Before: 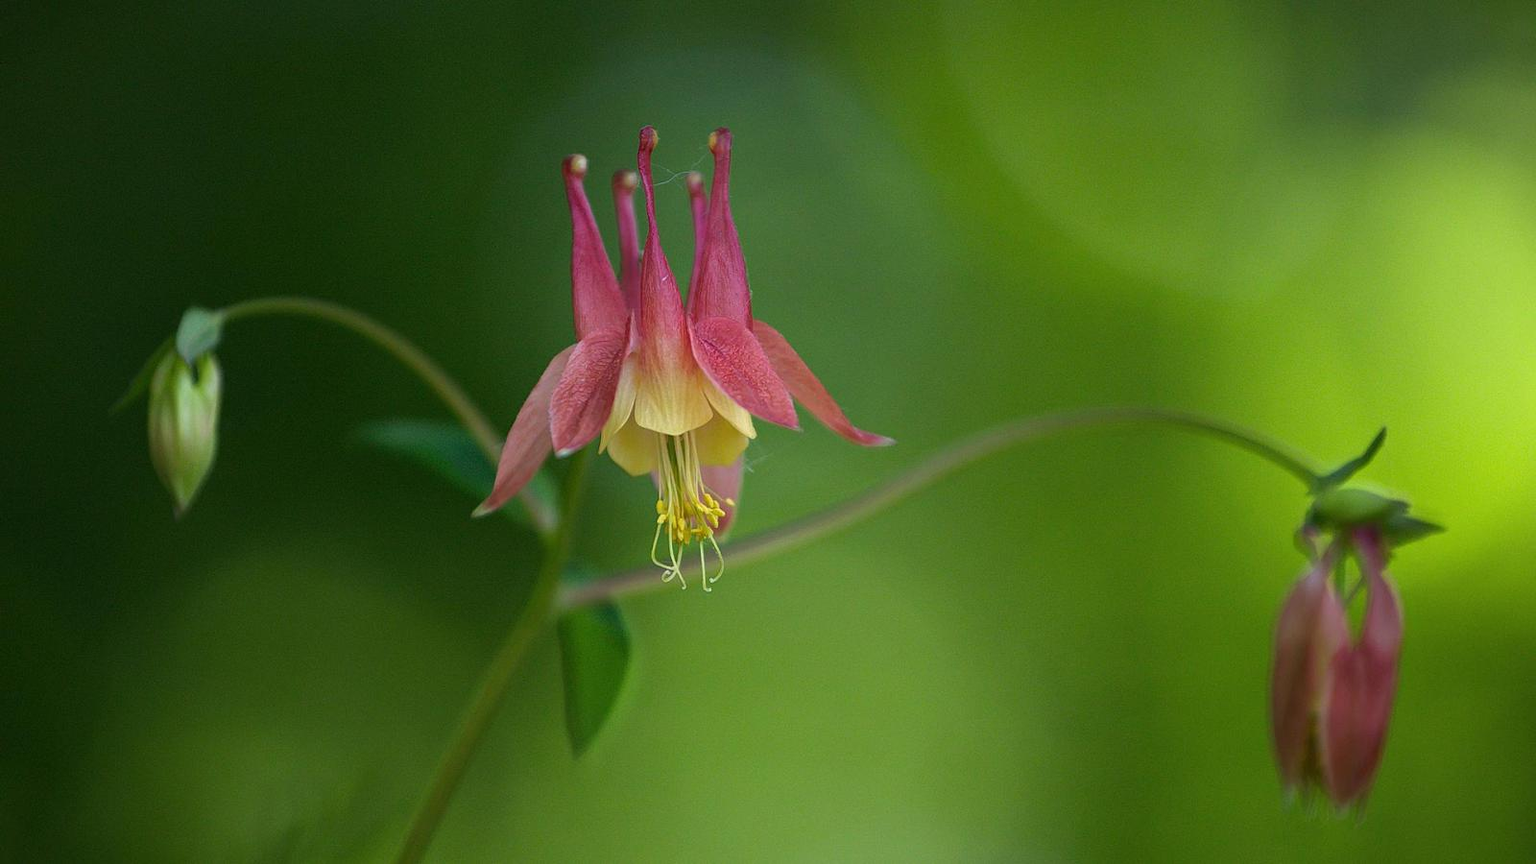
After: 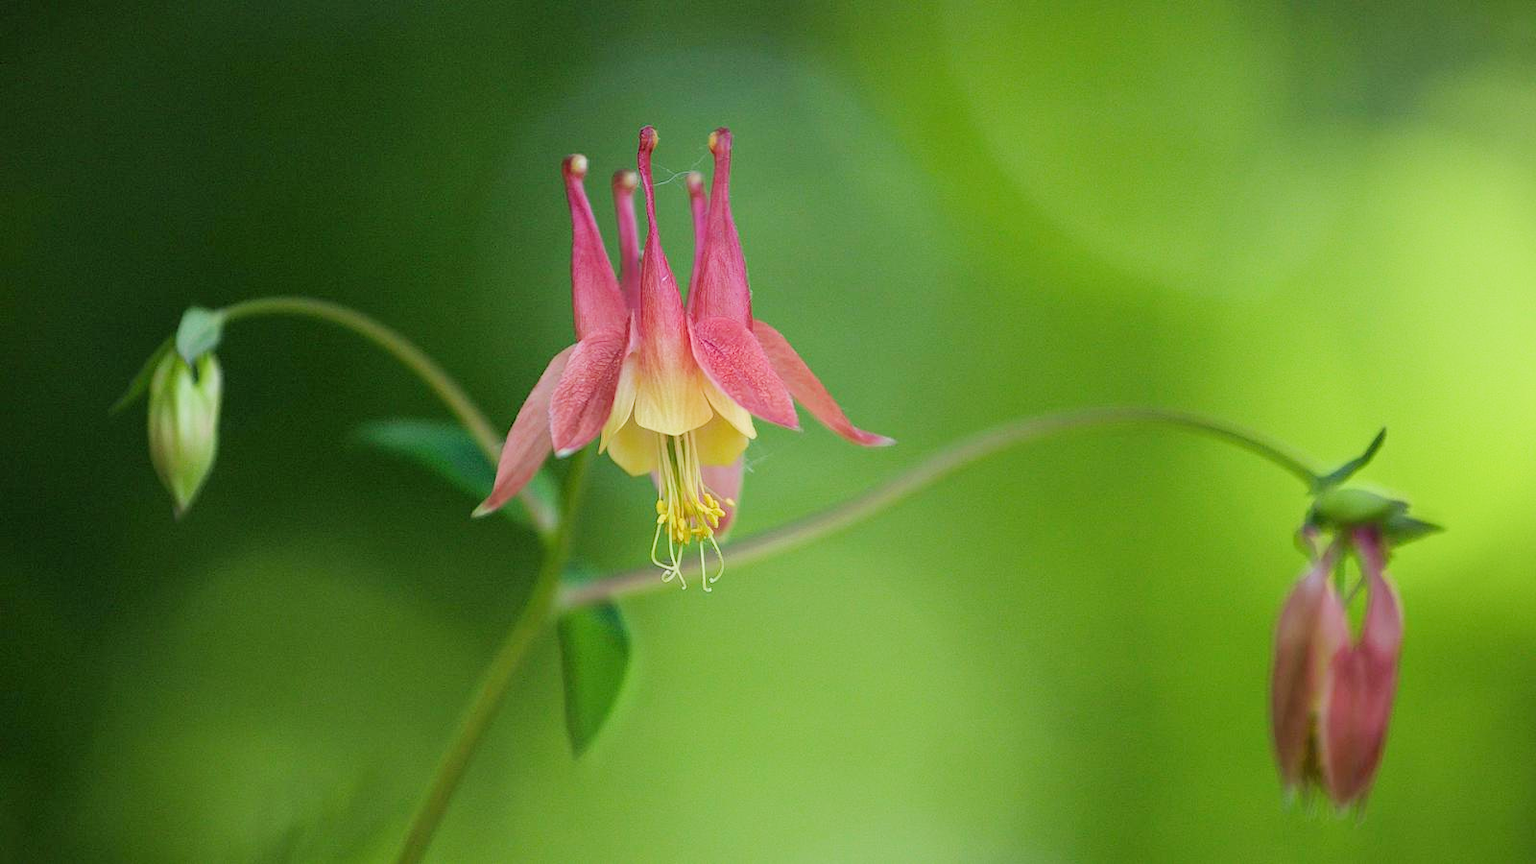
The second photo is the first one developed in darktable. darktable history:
exposure: black level correction 0, exposure 1 EV, compensate exposure bias true, compensate highlight preservation false
filmic rgb: black relative exposure -7.65 EV, white relative exposure 4.56 EV, hardness 3.61
